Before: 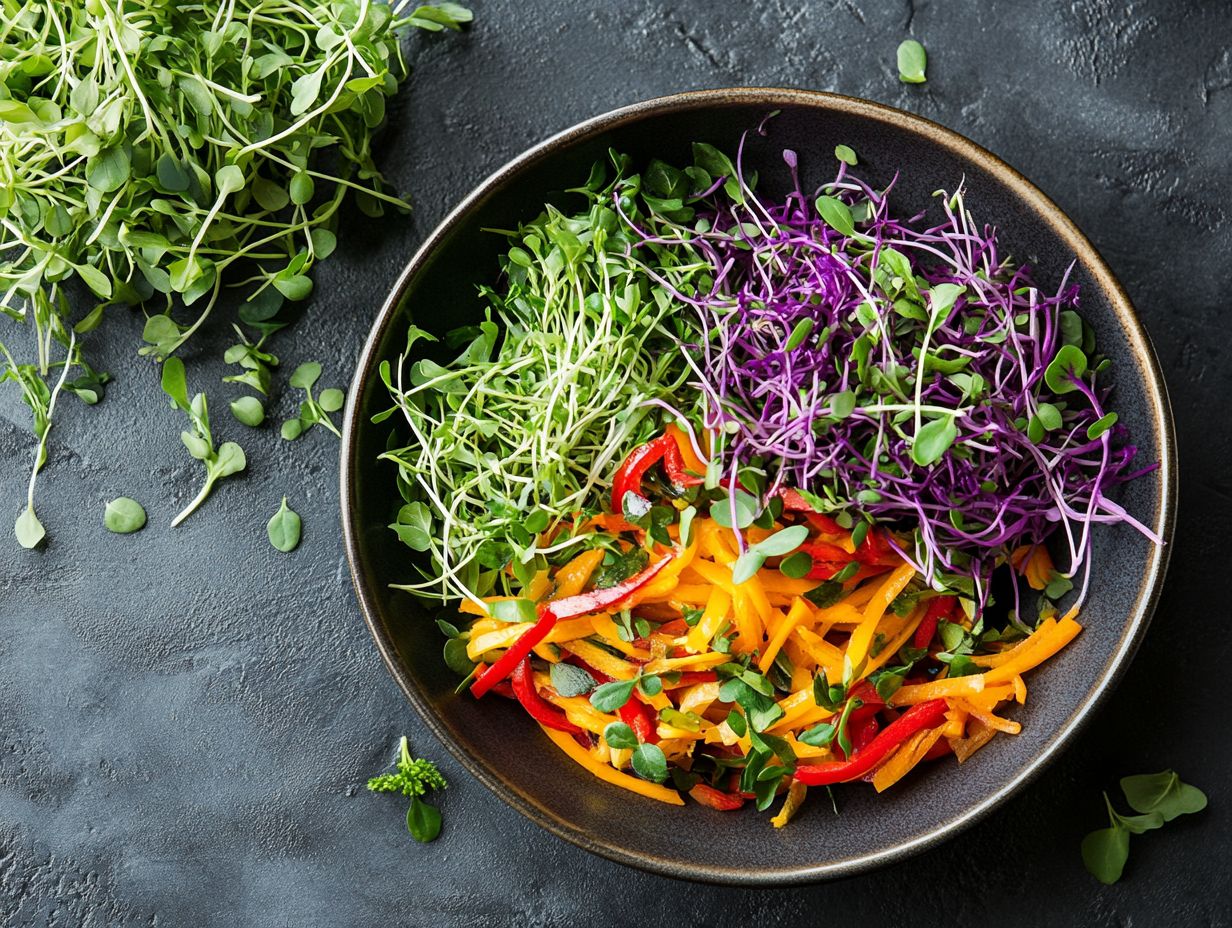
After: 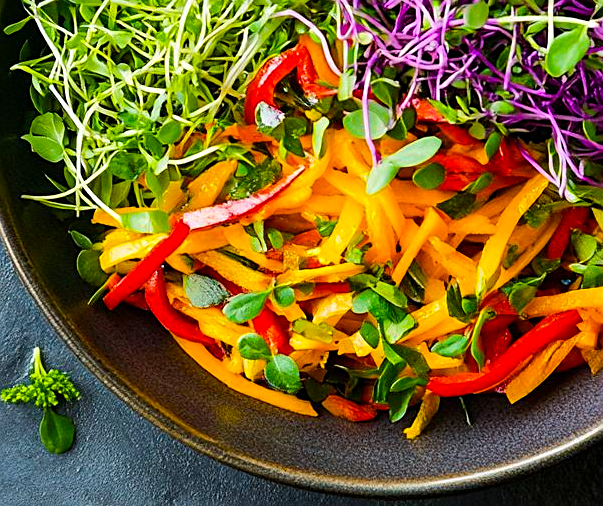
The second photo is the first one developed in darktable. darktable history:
crop: left 29.836%, top 41.971%, right 21.146%, bottom 3.501%
sharpen: on, module defaults
color balance rgb: shadows lift › luminance -4.627%, shadows lift › chroma 1.226%, shadows lift › hue 218.22°, perceptual saturation grading › global saturation 29.647%, perceptual brilliance grading › mid-tones 11.078%, perceptual brilliance grading › shadows 14.903%, global vibrance 42.008%
